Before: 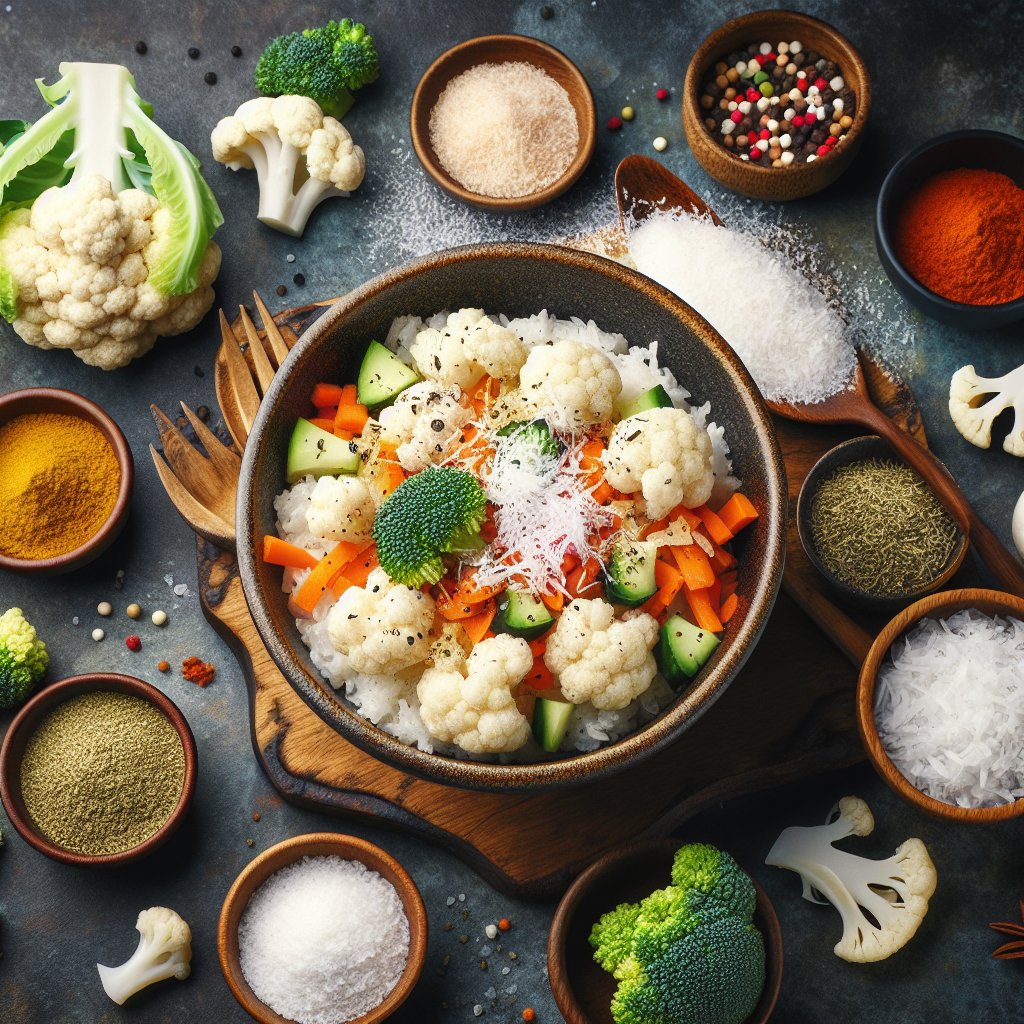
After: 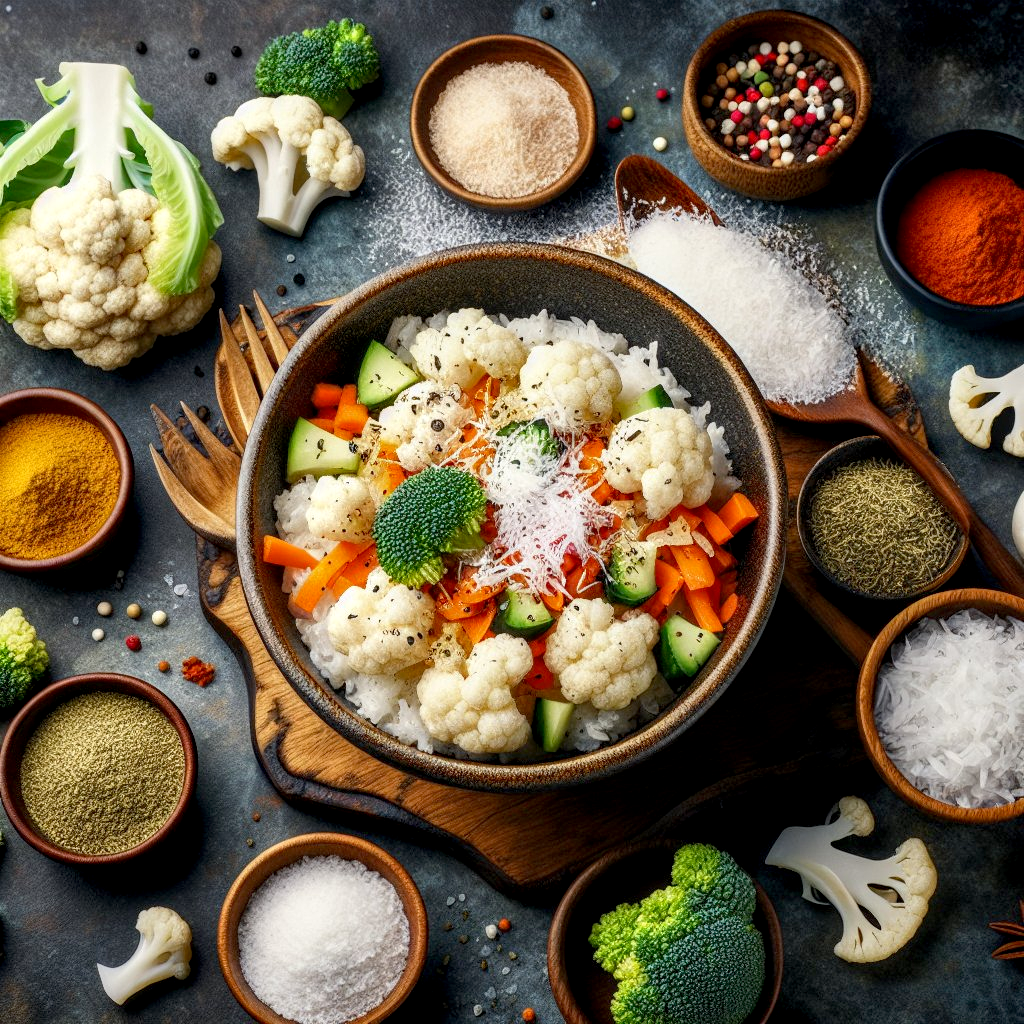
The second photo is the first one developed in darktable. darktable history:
local contrast: on, module defaults
exposure: black level correction 0.009, exposure 0.015 EV, compensate exposure bias true, compensate highlight preservation false
shadows and highlights: radius 334.11, shadows 63.26, highlights 4.1, compress 87.43%, soften with gaussian
